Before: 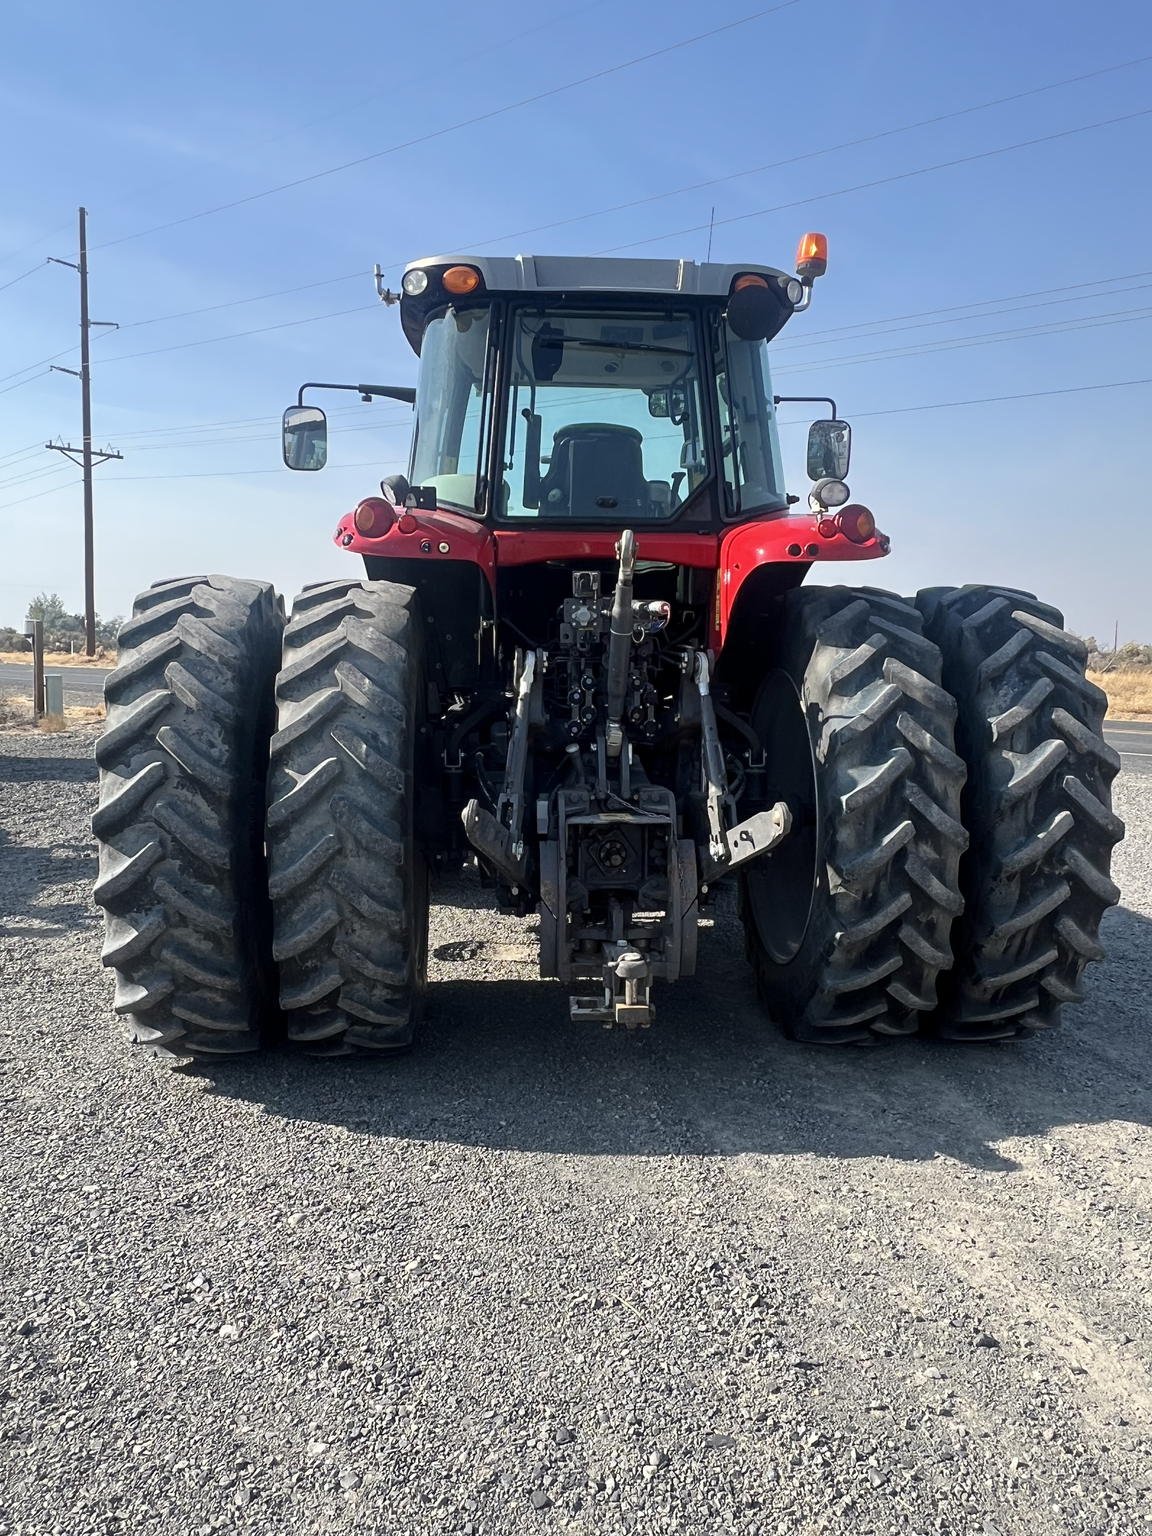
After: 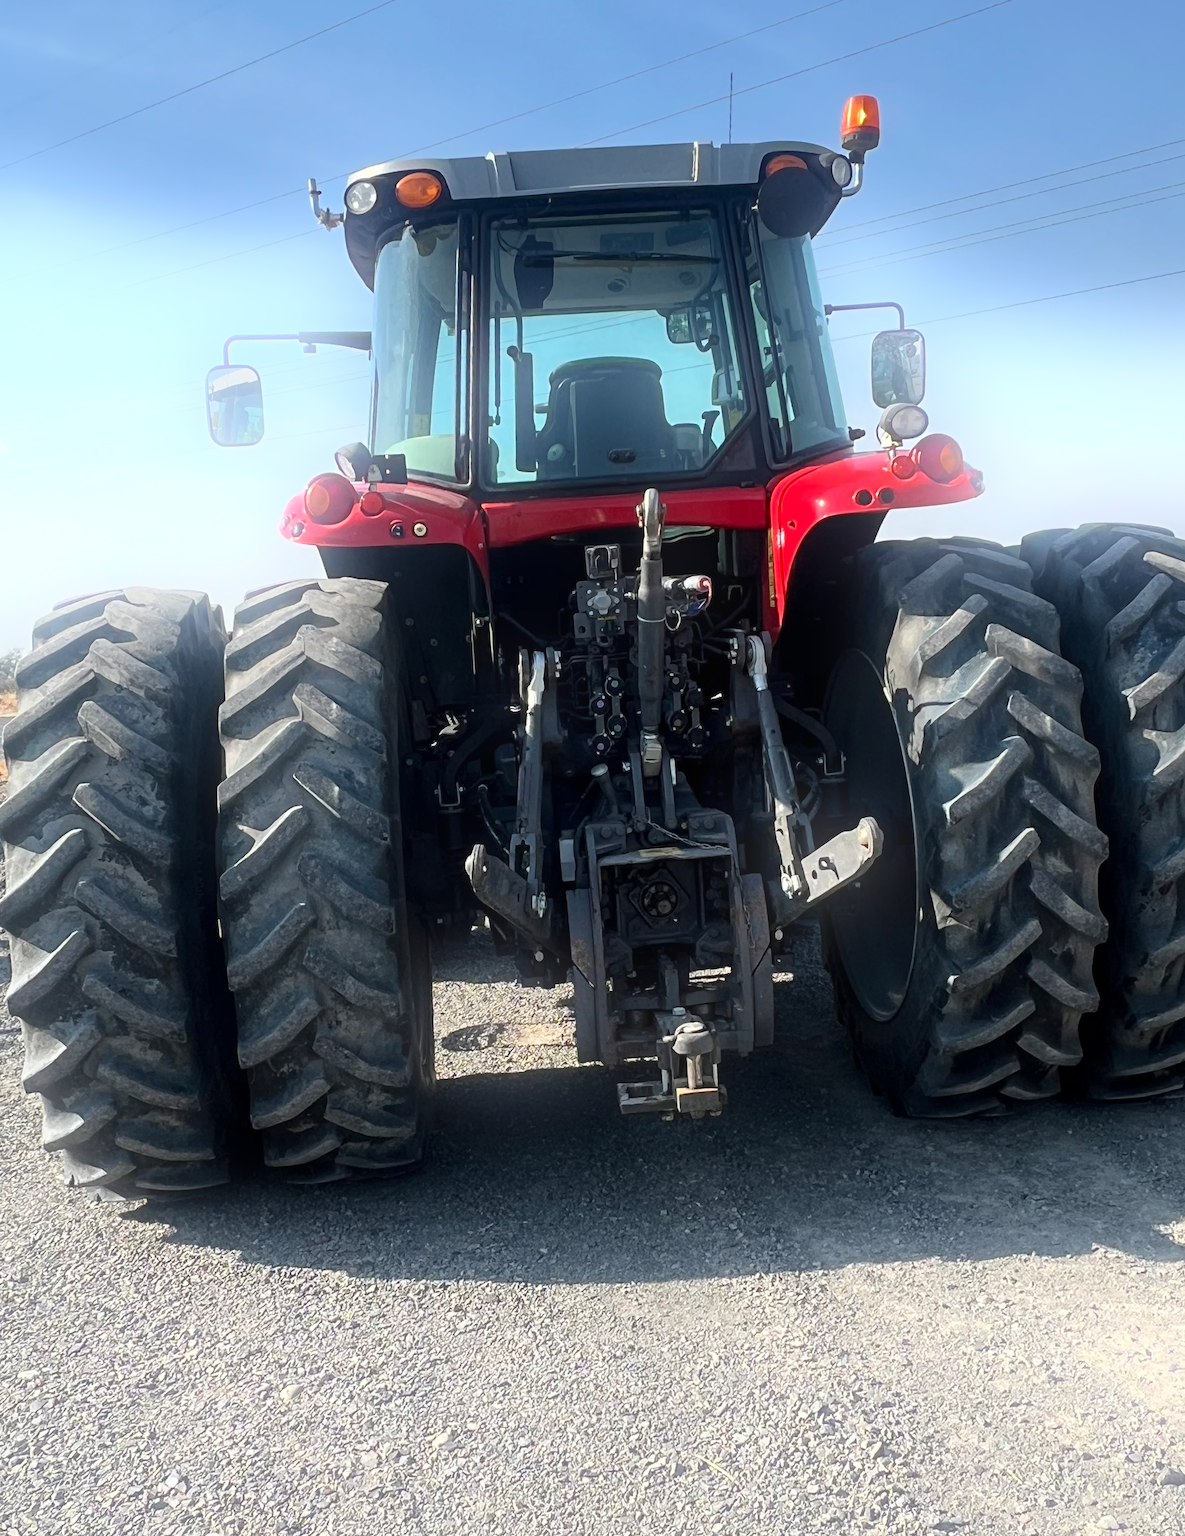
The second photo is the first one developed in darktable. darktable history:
rotate and perspective: rotation -4.2°, shear 0.006, automatic cropping off
crop and rotate: left 11.831%, top 11.346%, right 13.429%, bottom 13.899%
bloom: on, module defaults
